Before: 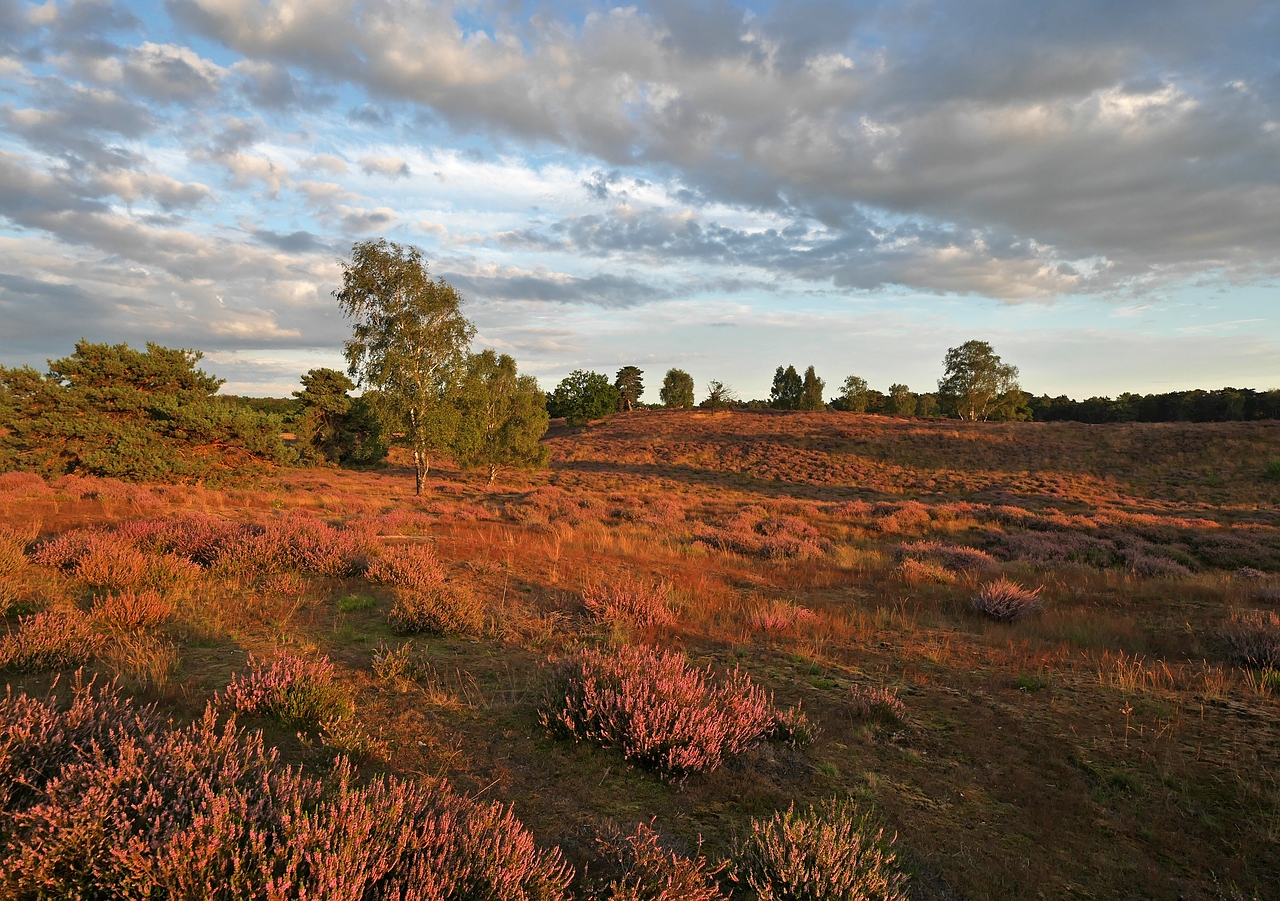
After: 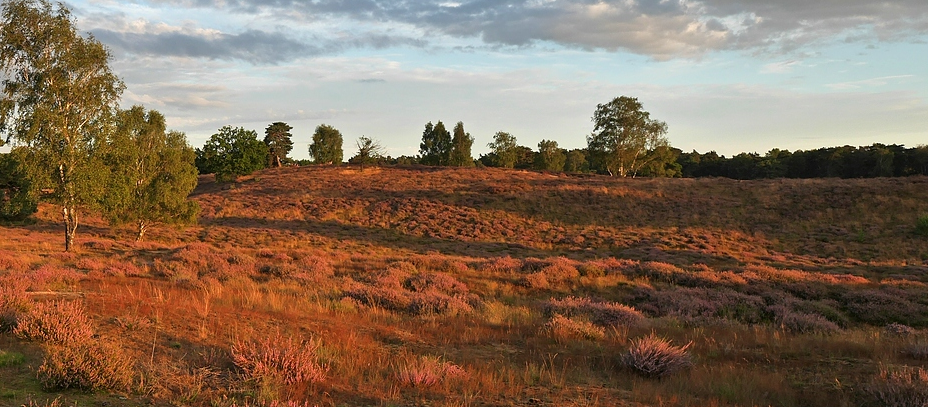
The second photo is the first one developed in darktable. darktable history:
crop and rotate: left 27.463%, top 27.178%, bottom 27.632%
